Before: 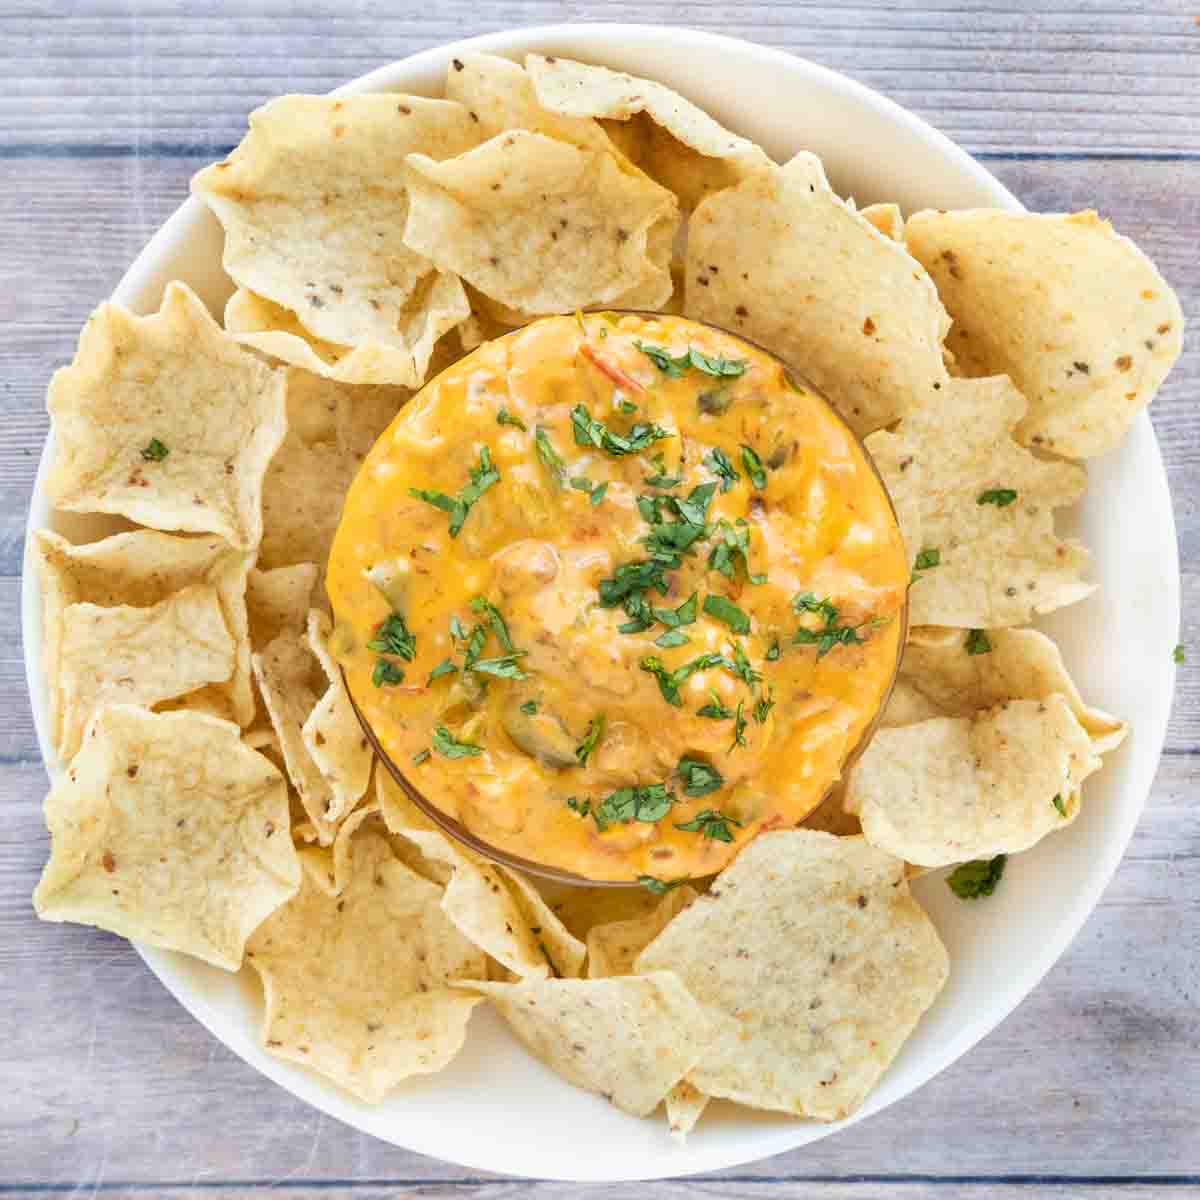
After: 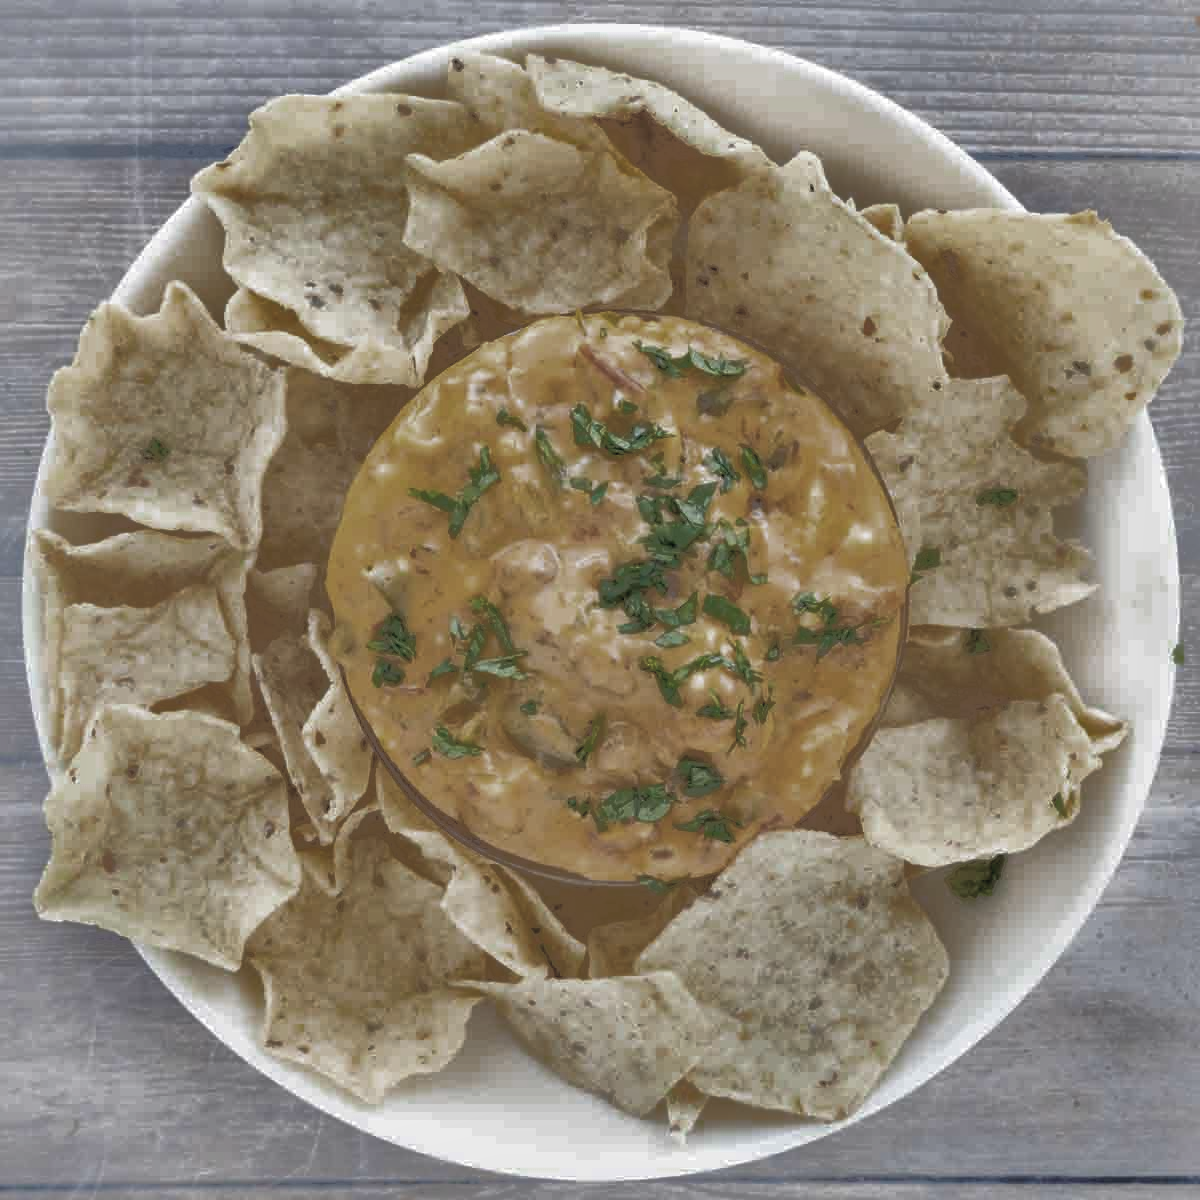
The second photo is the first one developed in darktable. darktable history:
shadows and highlights: shadows 38.43, highlights -74.54
color zones: curves: ch0 [(0, 0.487) (0.241, 0.395) (0.434, 0.373) (0.658, 0.412) (0.838, 0.487)]; ch1 [(0, 0) (0.053, 0.053) (0.211, 0.202) (0.579, 0.259) (0.781, 0.241)]
